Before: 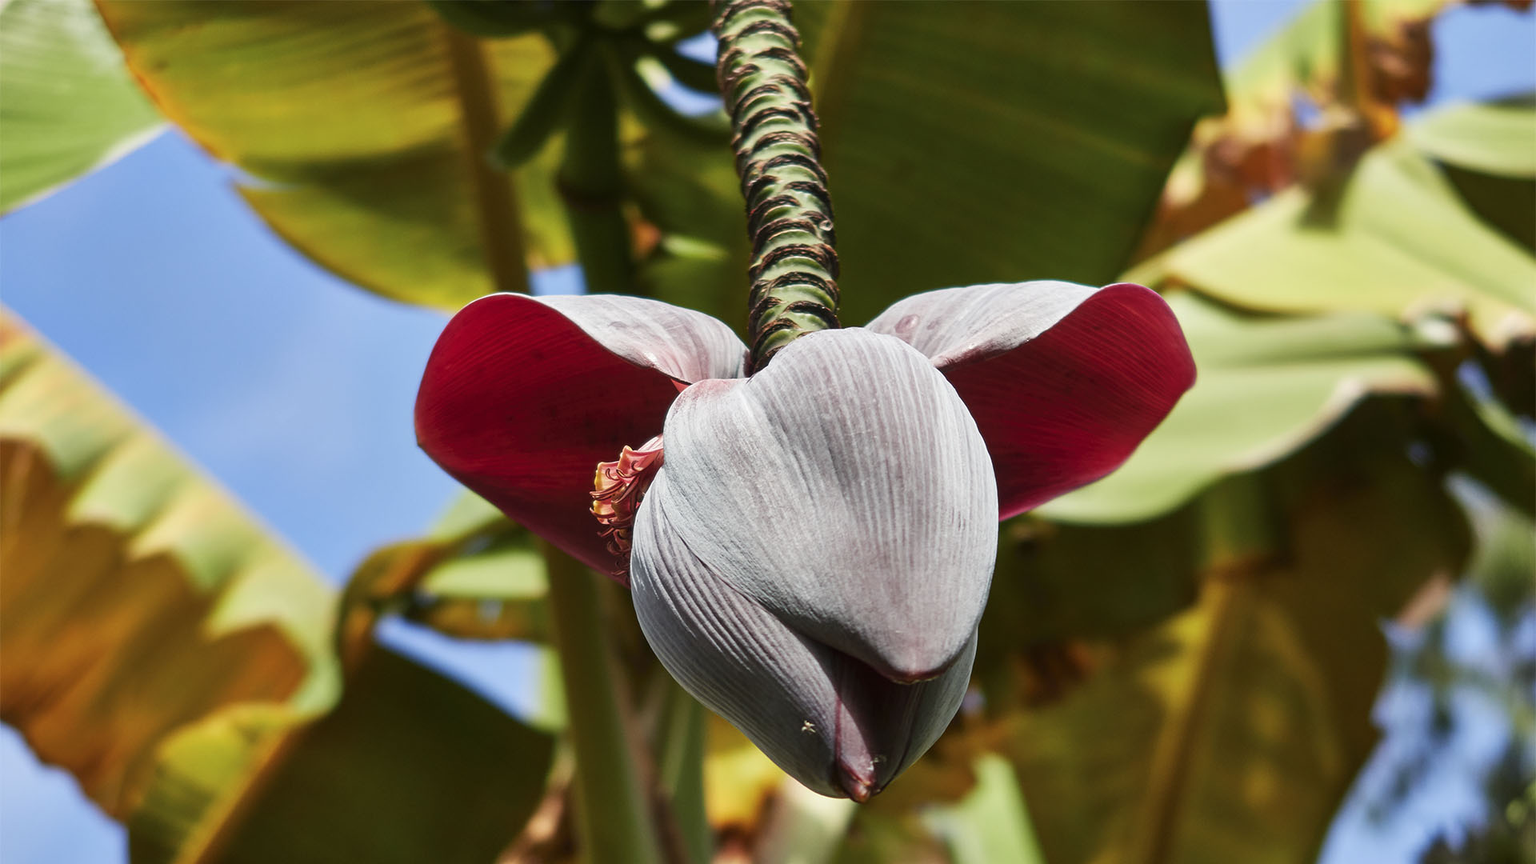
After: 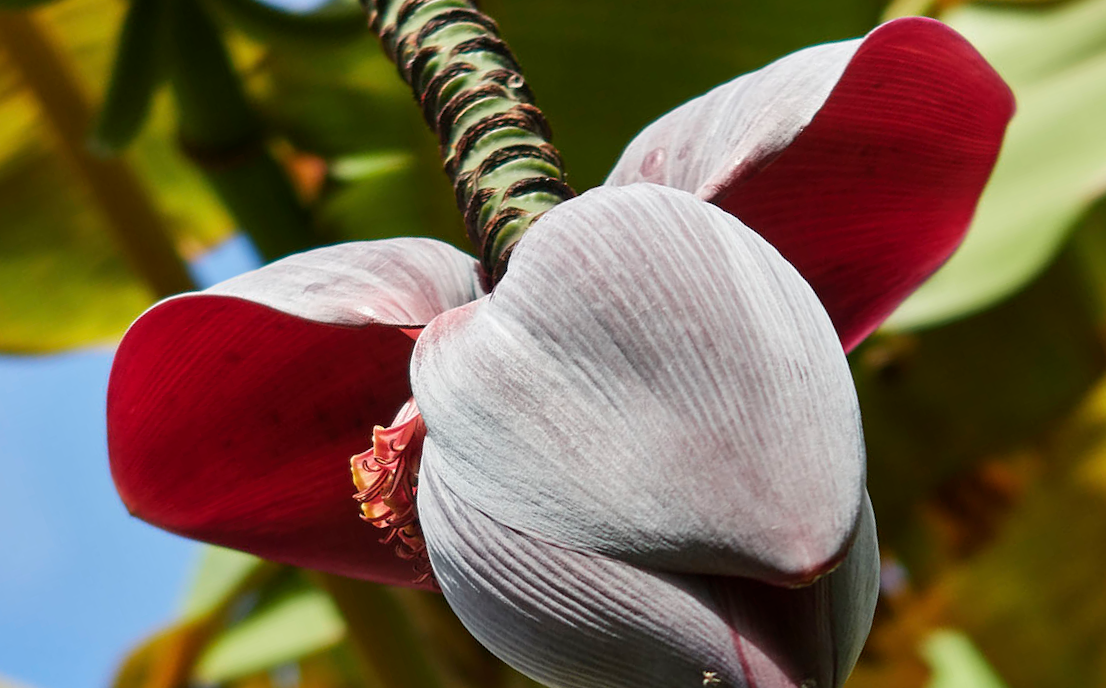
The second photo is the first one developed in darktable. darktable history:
crop and rotate: angle 20.11°, left 6.763%, right 3.908%, bottom 1.122%
tone equalizer: edges refinement/feathering 500, mask exposure compensation -1.57 EV, preserve details no
contrast equalizer: octaves 7, y [[0.5 ×6], [0.5 ×6], [0.5, 0.5, 0.501, 0.545, 0.707, 0.863], [0 ×6], [0 ×6]]
exposure: compensate highlight preservation false
